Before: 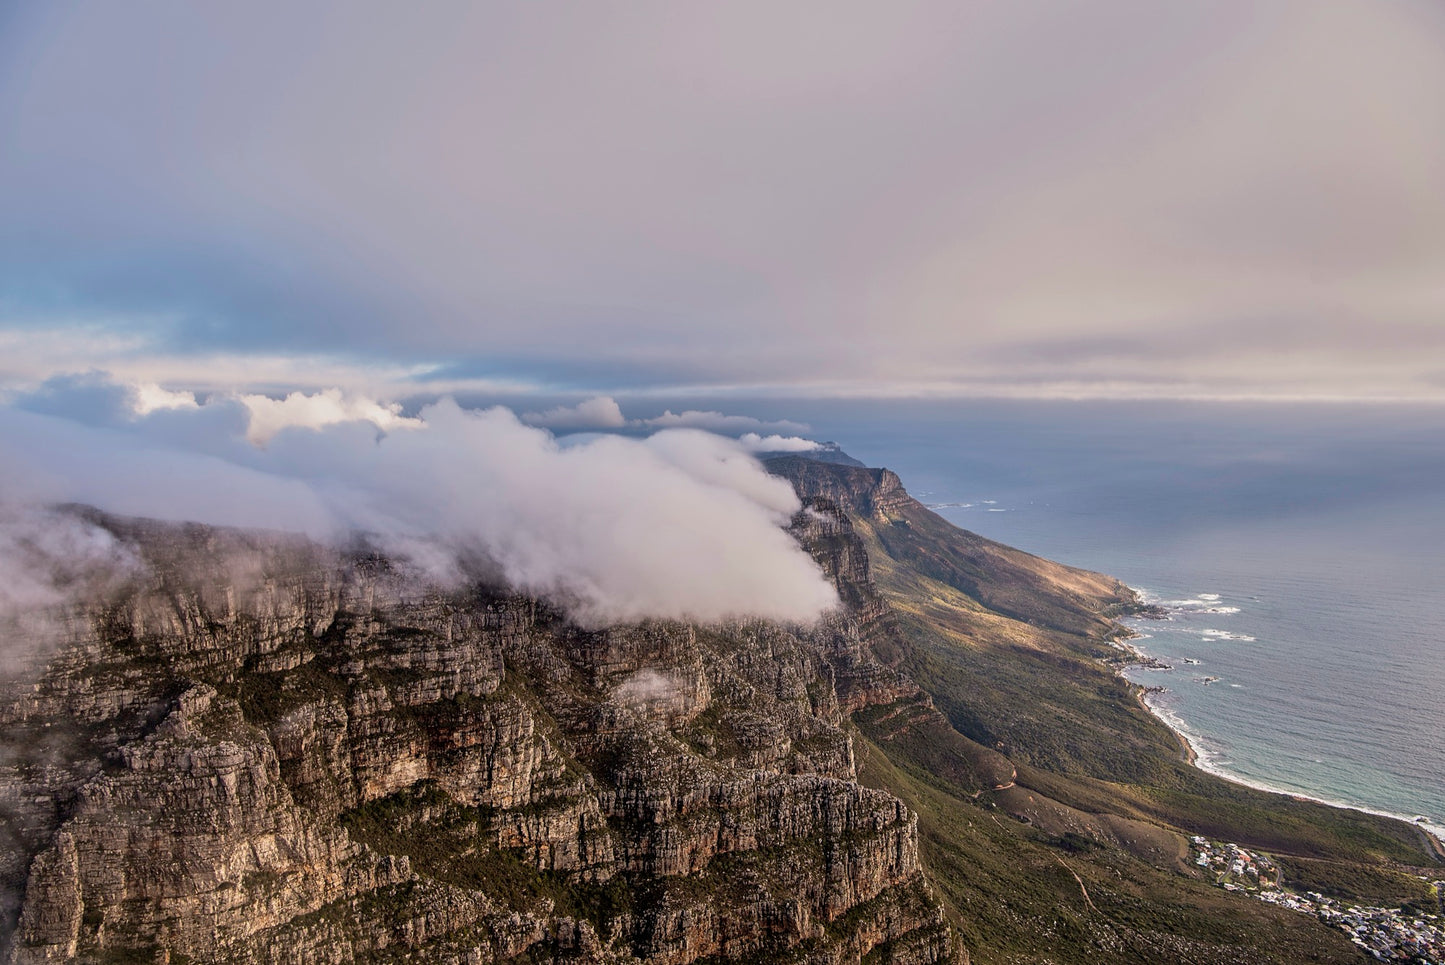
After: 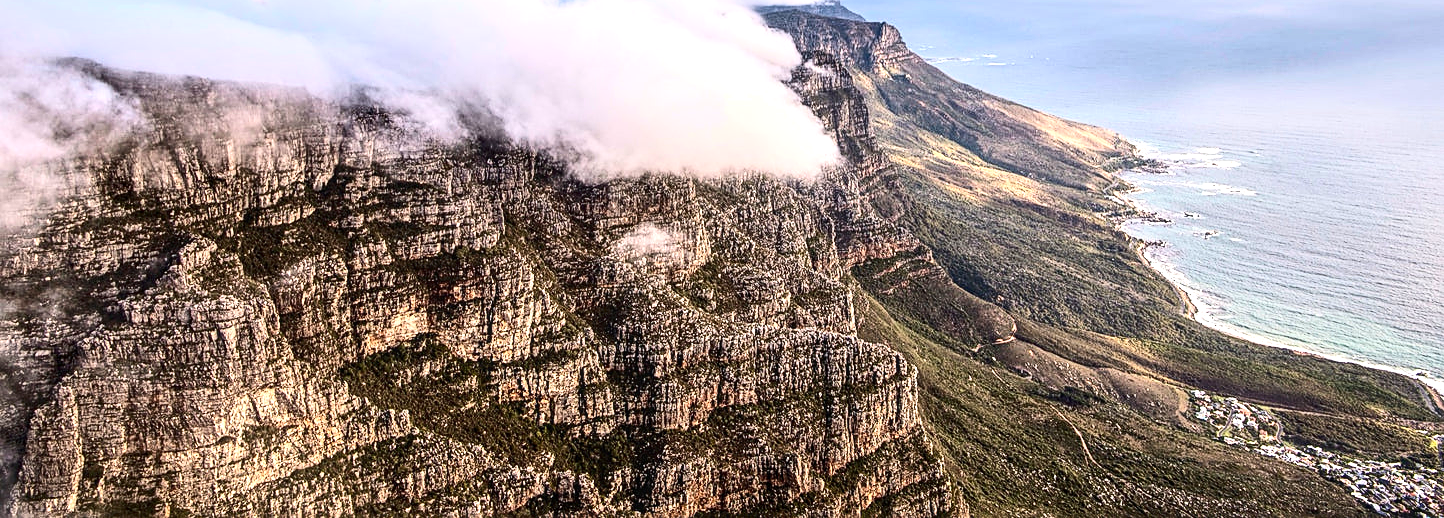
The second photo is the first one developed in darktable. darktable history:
local contrast: on, module defaults
contrast brightness saturation: contrast 0.28
sharpen: on, module defaults
exposure: black level correction -0.002, exposure 1.115 EV, compensate highlight preservation false
crop and rotate: top 46.237%
